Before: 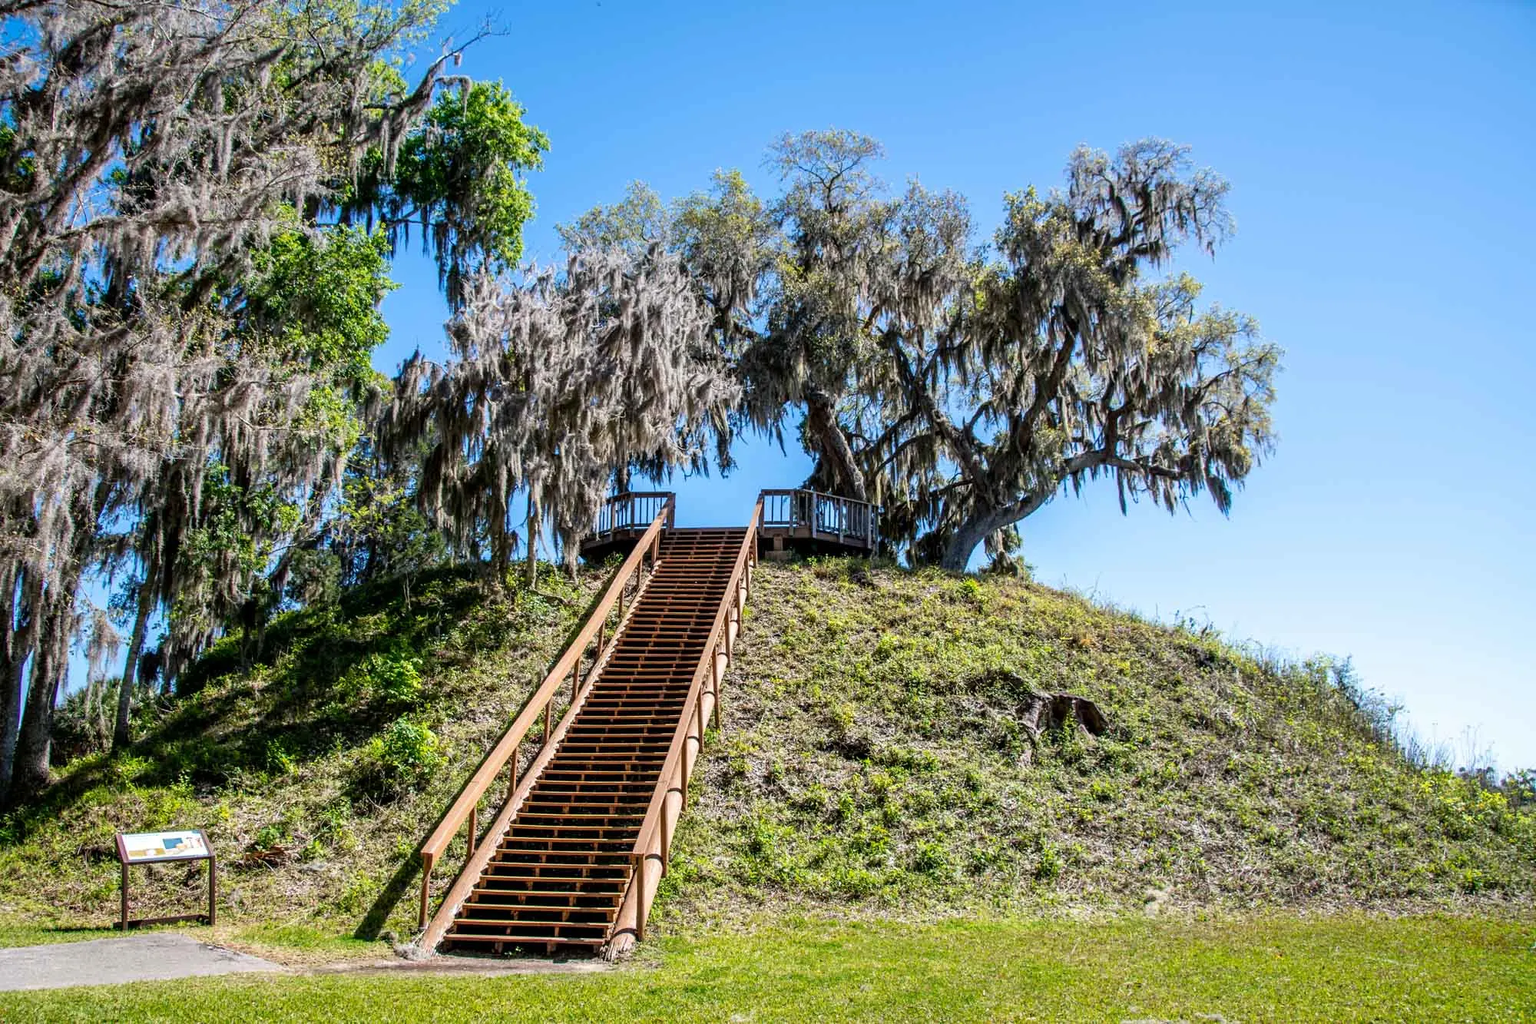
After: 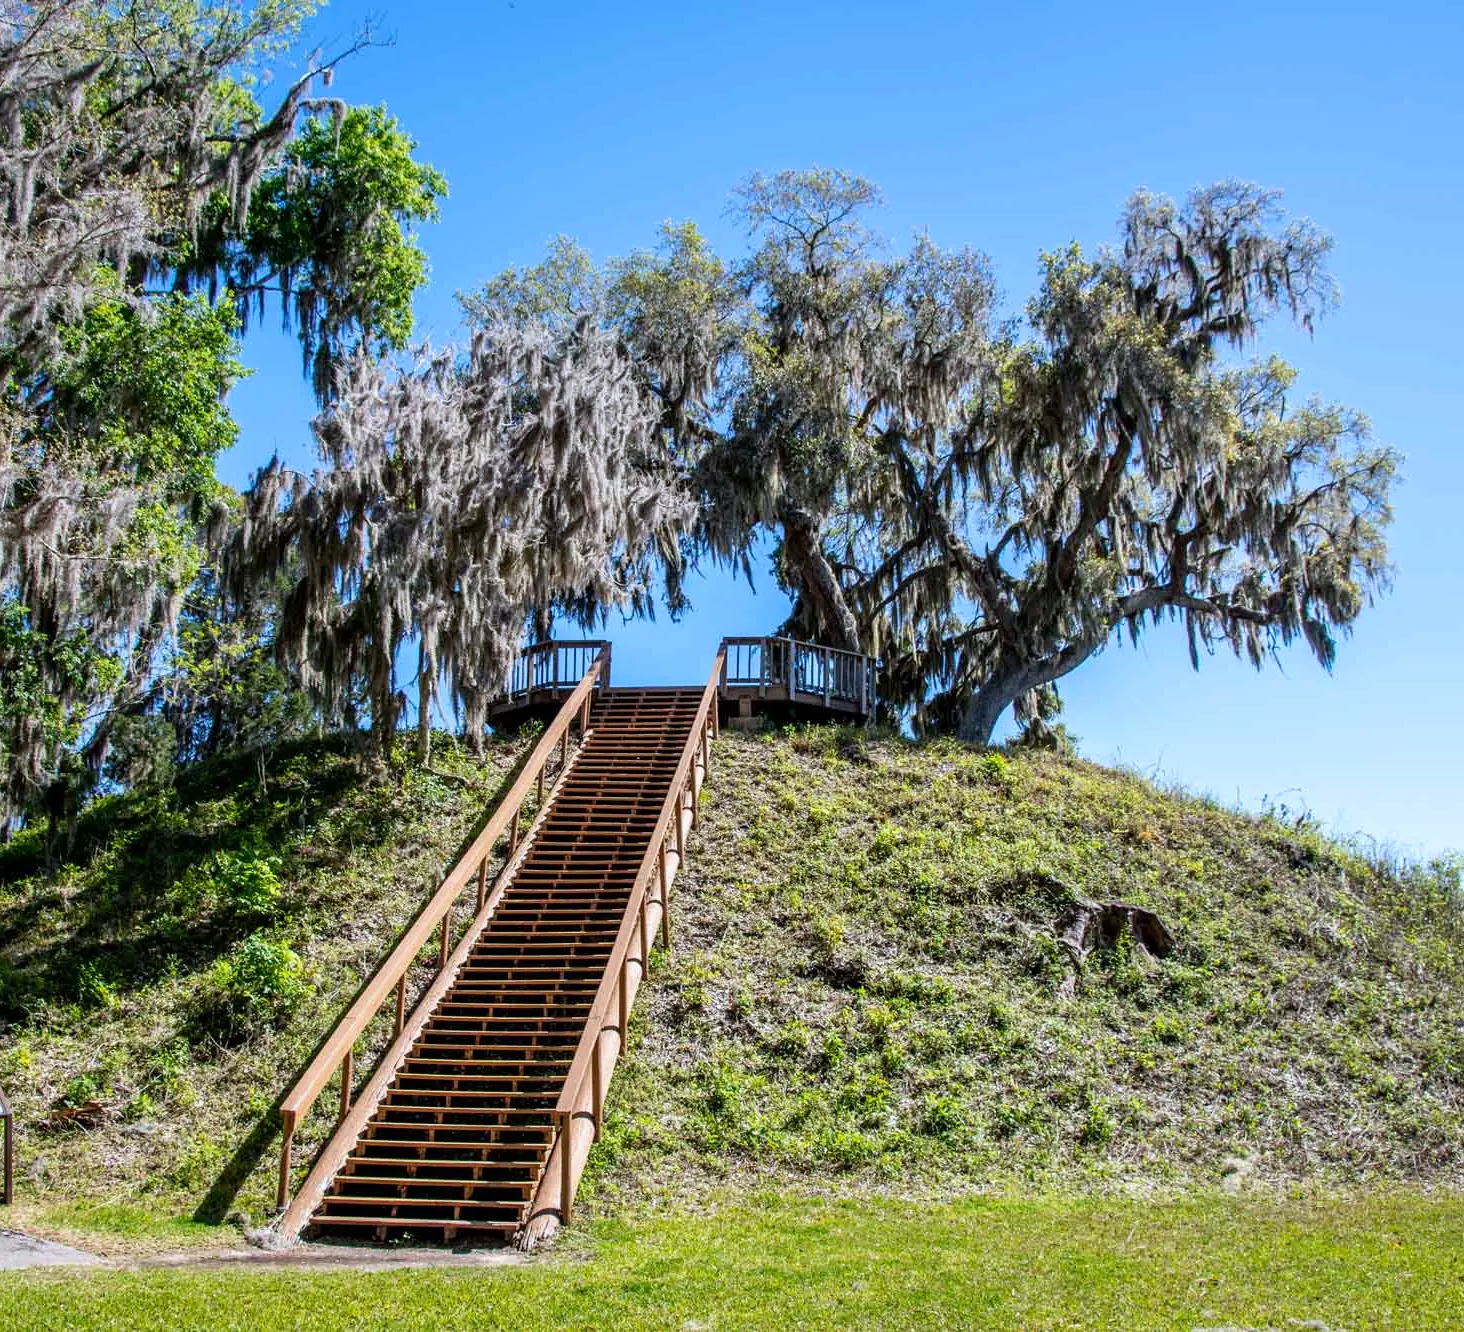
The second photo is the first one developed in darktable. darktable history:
white balance: red 0.976, blue 1.04
crop: left 13.443%, right 13.31%
